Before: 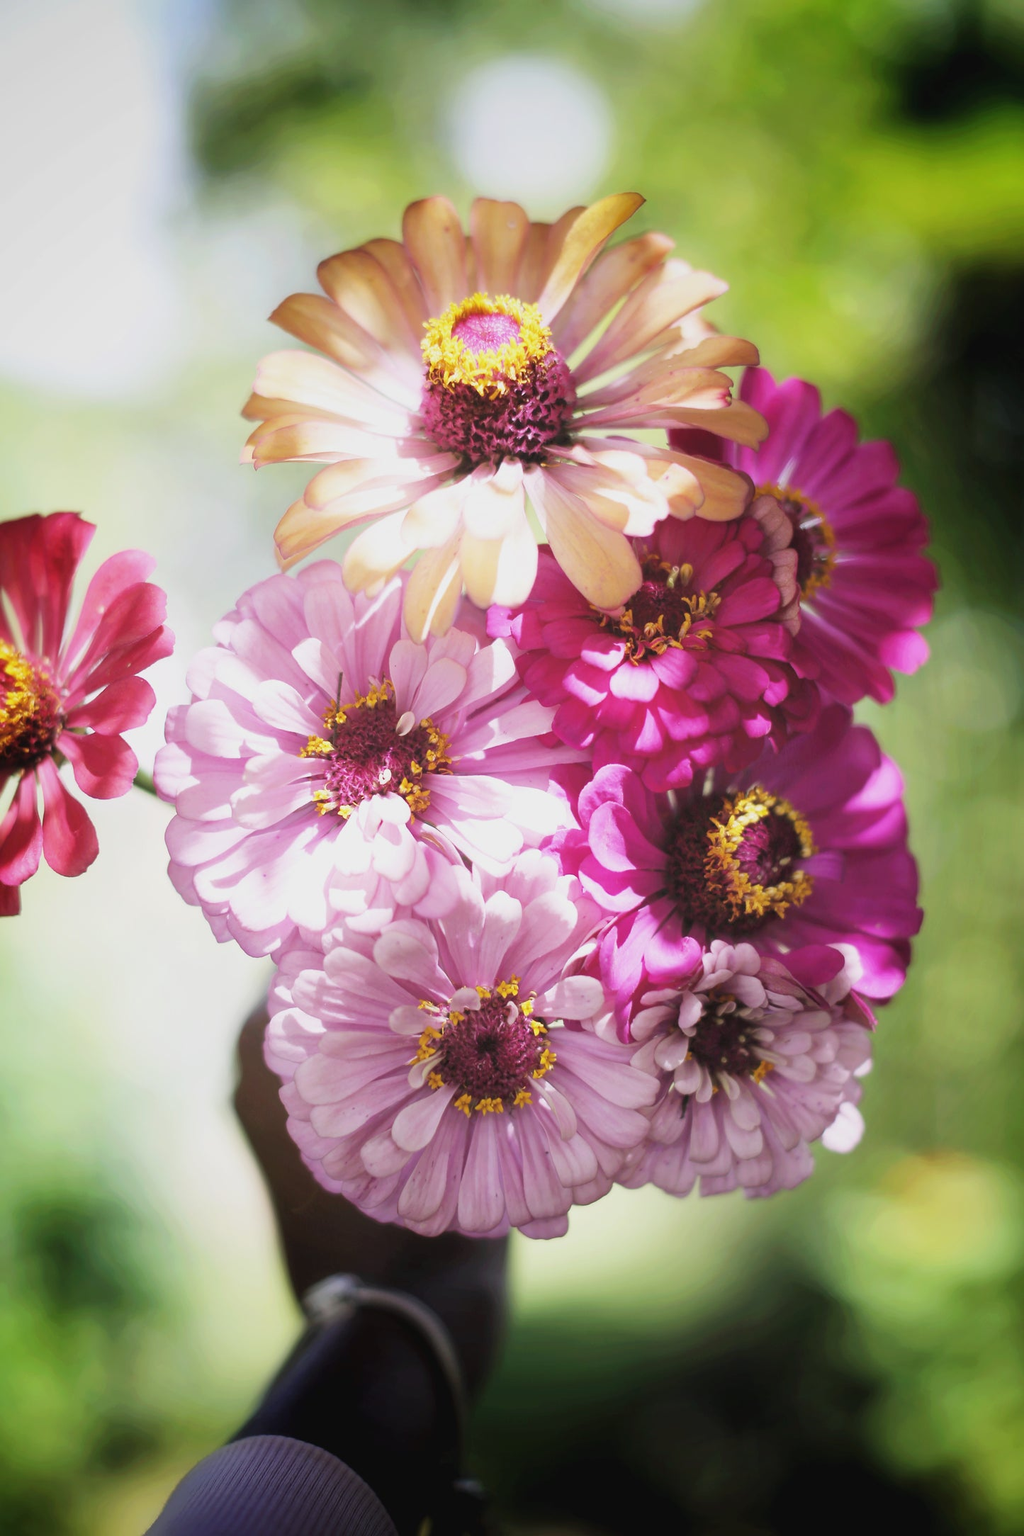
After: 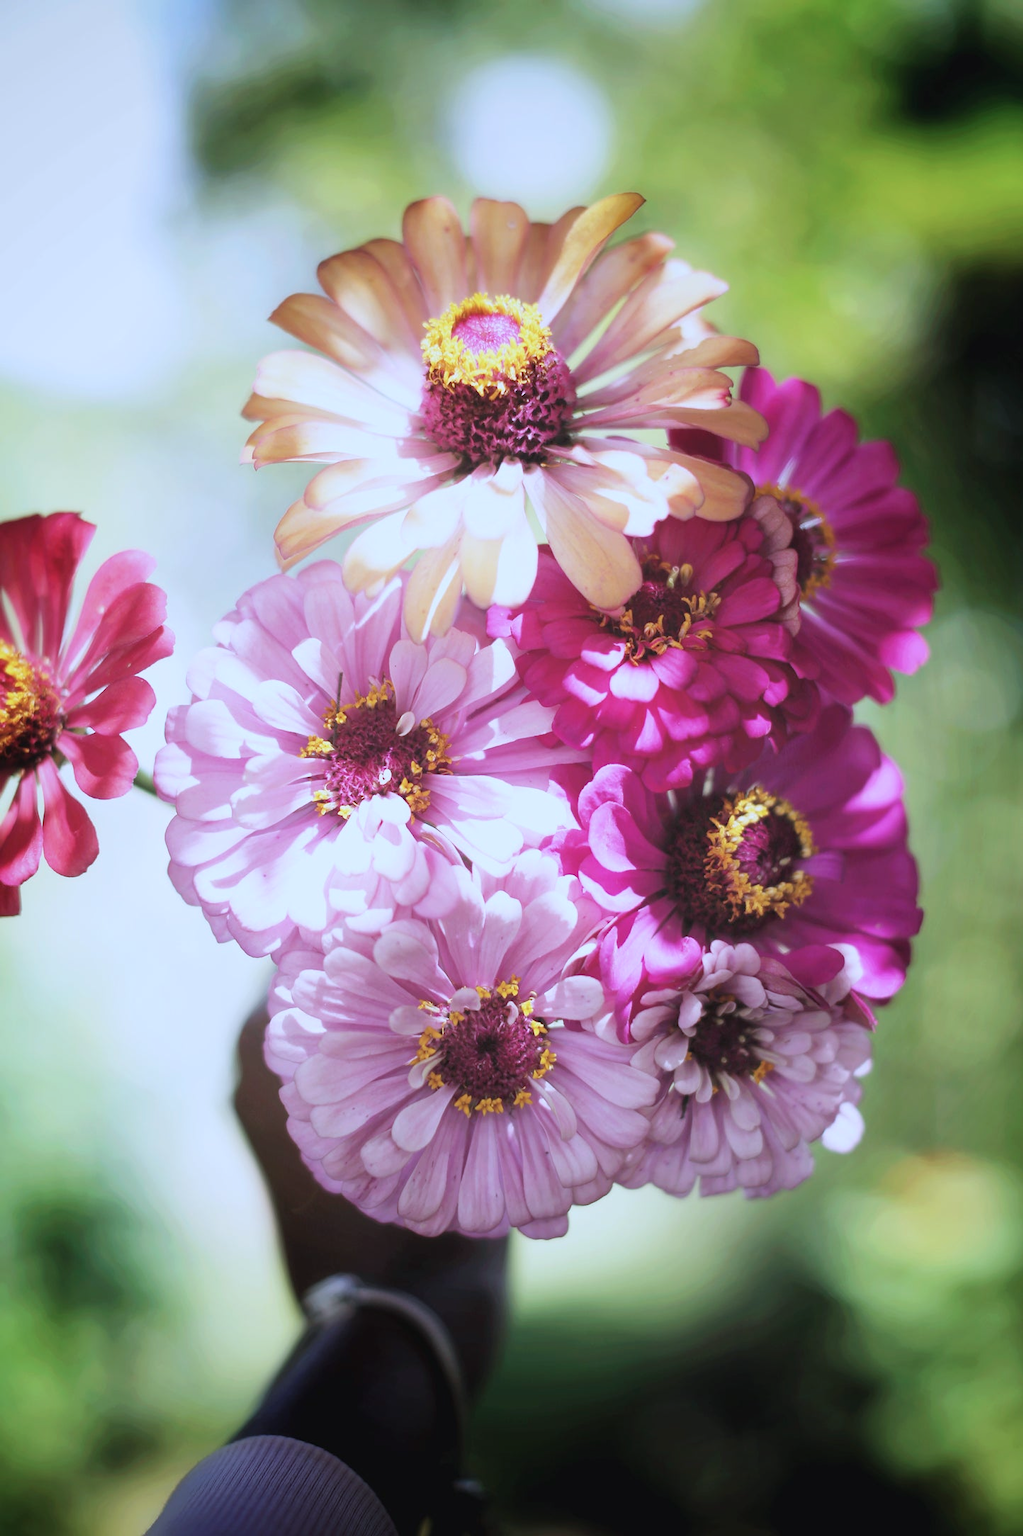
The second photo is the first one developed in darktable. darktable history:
color correction: highlights a* -2.26, highlights b* -18.33
